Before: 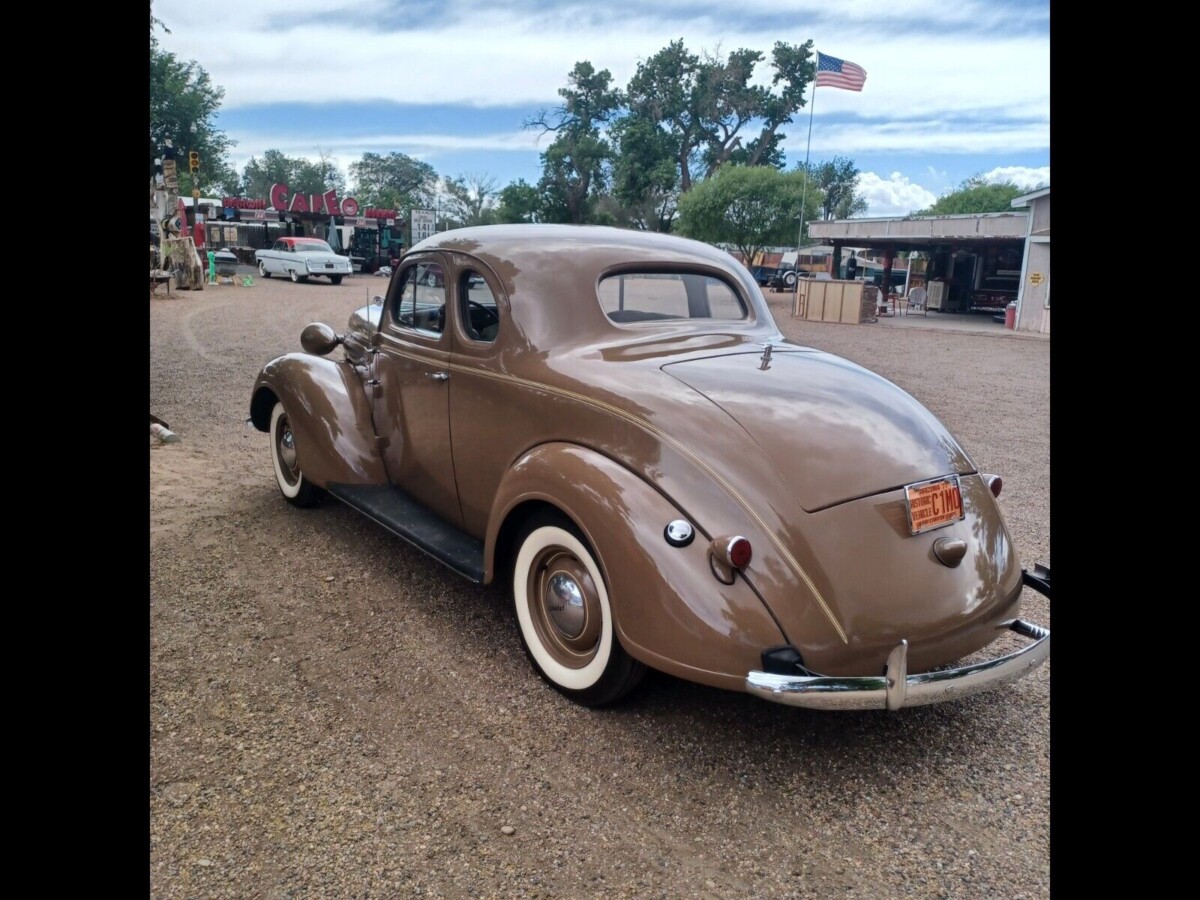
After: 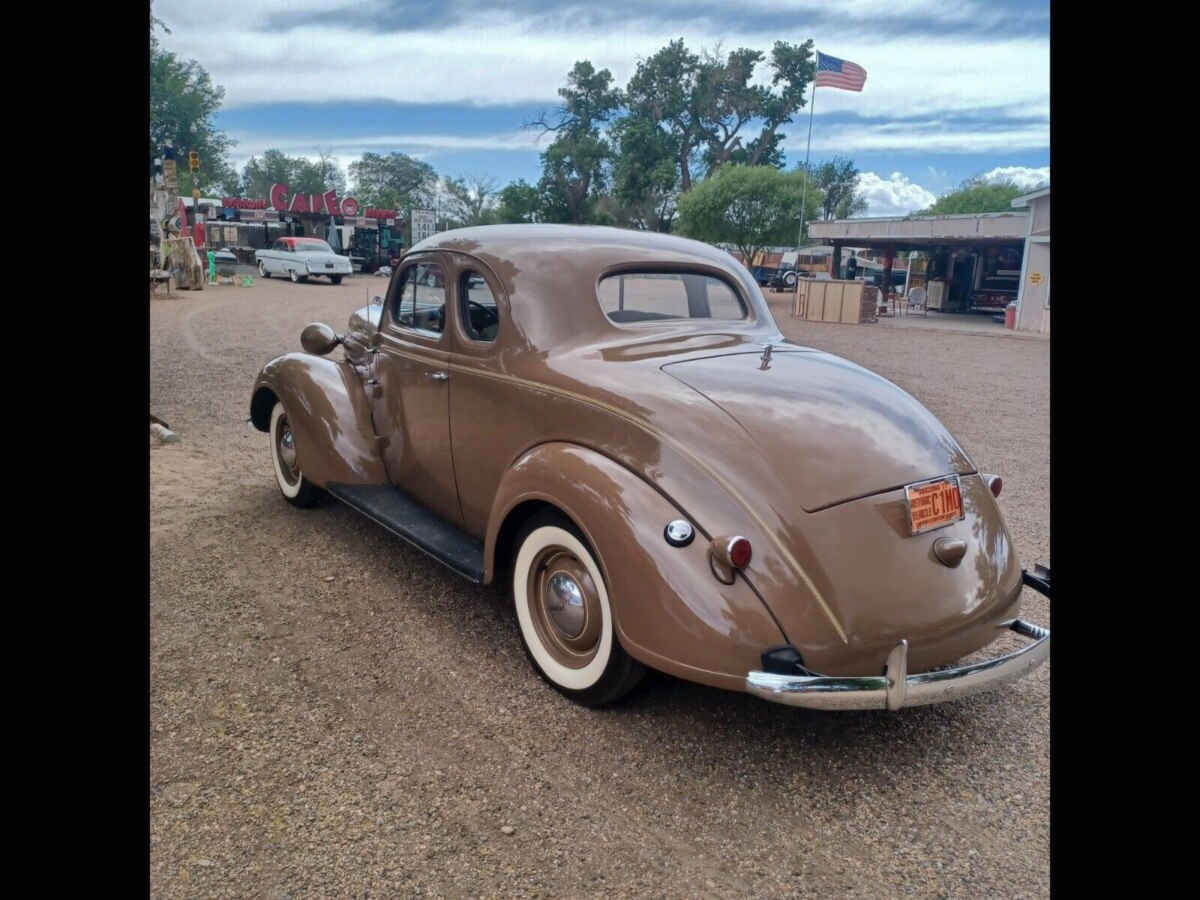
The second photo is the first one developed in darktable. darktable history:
shadows and highlights: highlights -59.77
